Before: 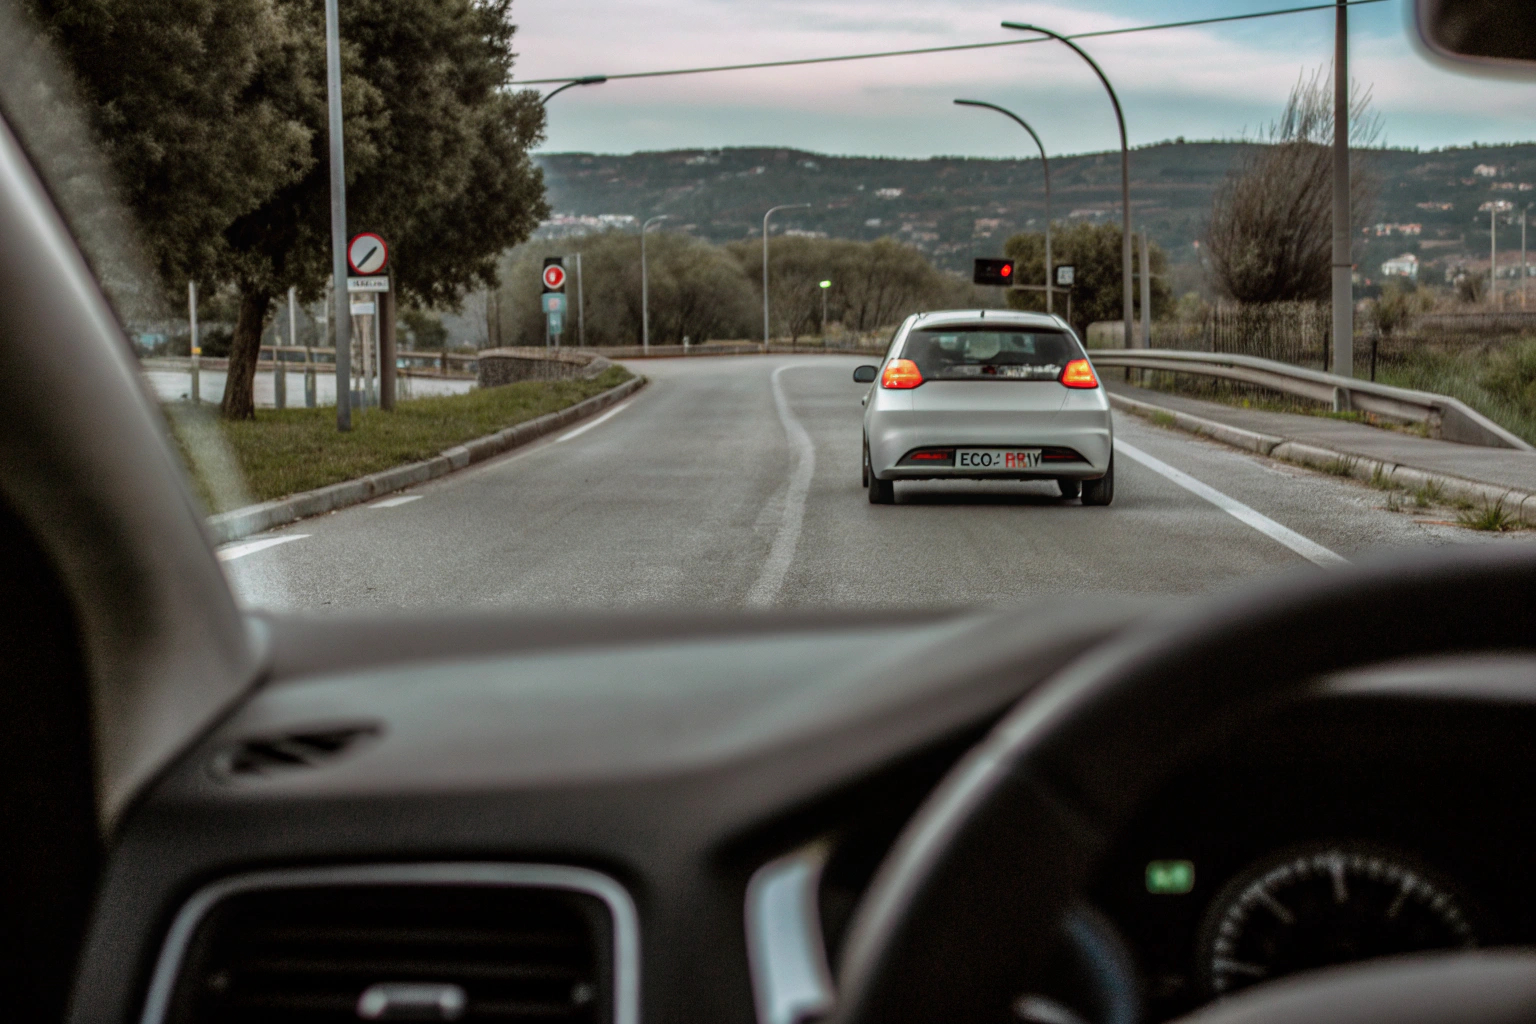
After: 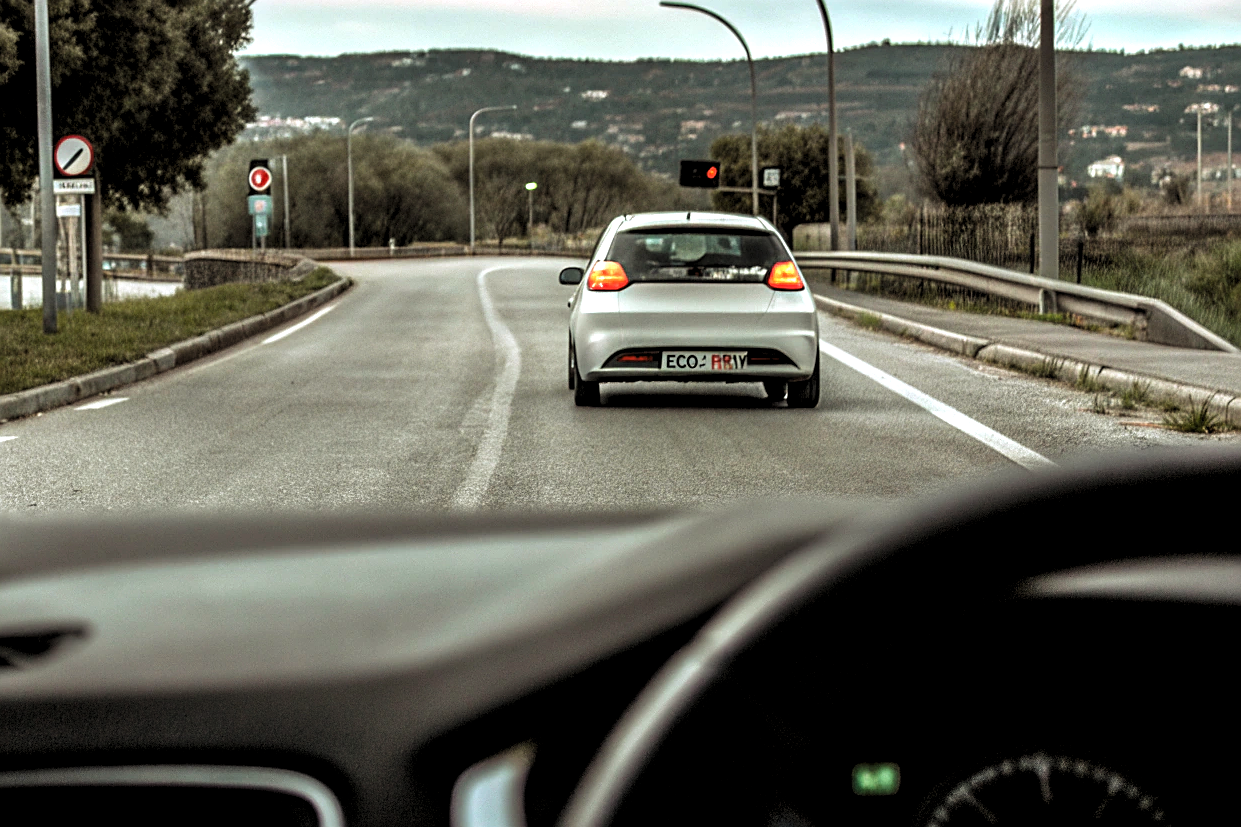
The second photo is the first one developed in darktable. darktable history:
exposure: black level correction 0.001, exposure 0.955 EV, compensate exposure bias true, compensate highlight preservation false
rgb curve: curves: ch2 [(0, 0) (0.567, 0.512) (1, 1)], mode RGB, independent channels
crop: left 19.159%, top 9.58%, bottom 9.58%
sharpen: on, module defaults
levels: levels [0.116, 0.574, 1]
